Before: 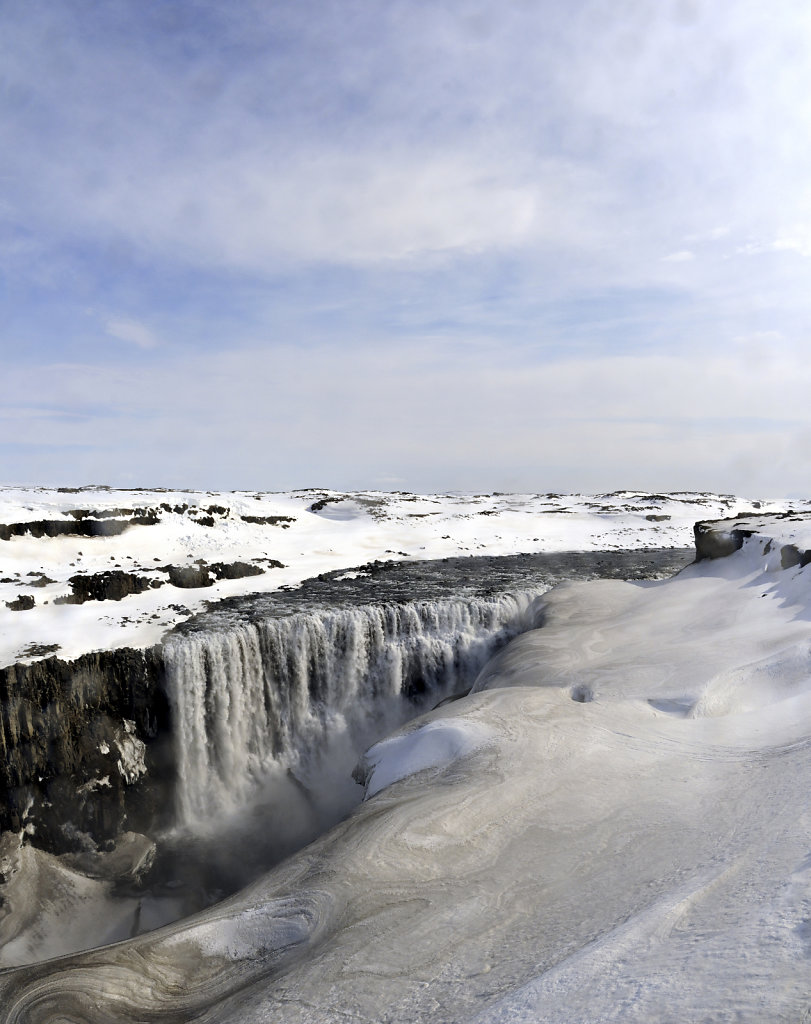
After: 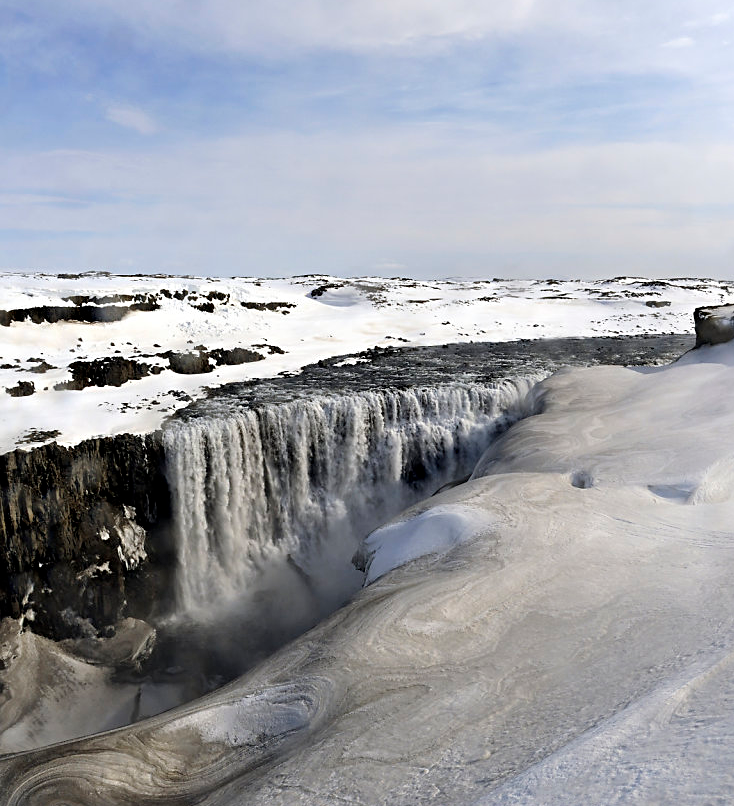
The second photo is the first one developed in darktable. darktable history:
crop: top 20.916%, right 9.437%, bottom 0.316%
sharpen: radius 2.529, amount 0.323
